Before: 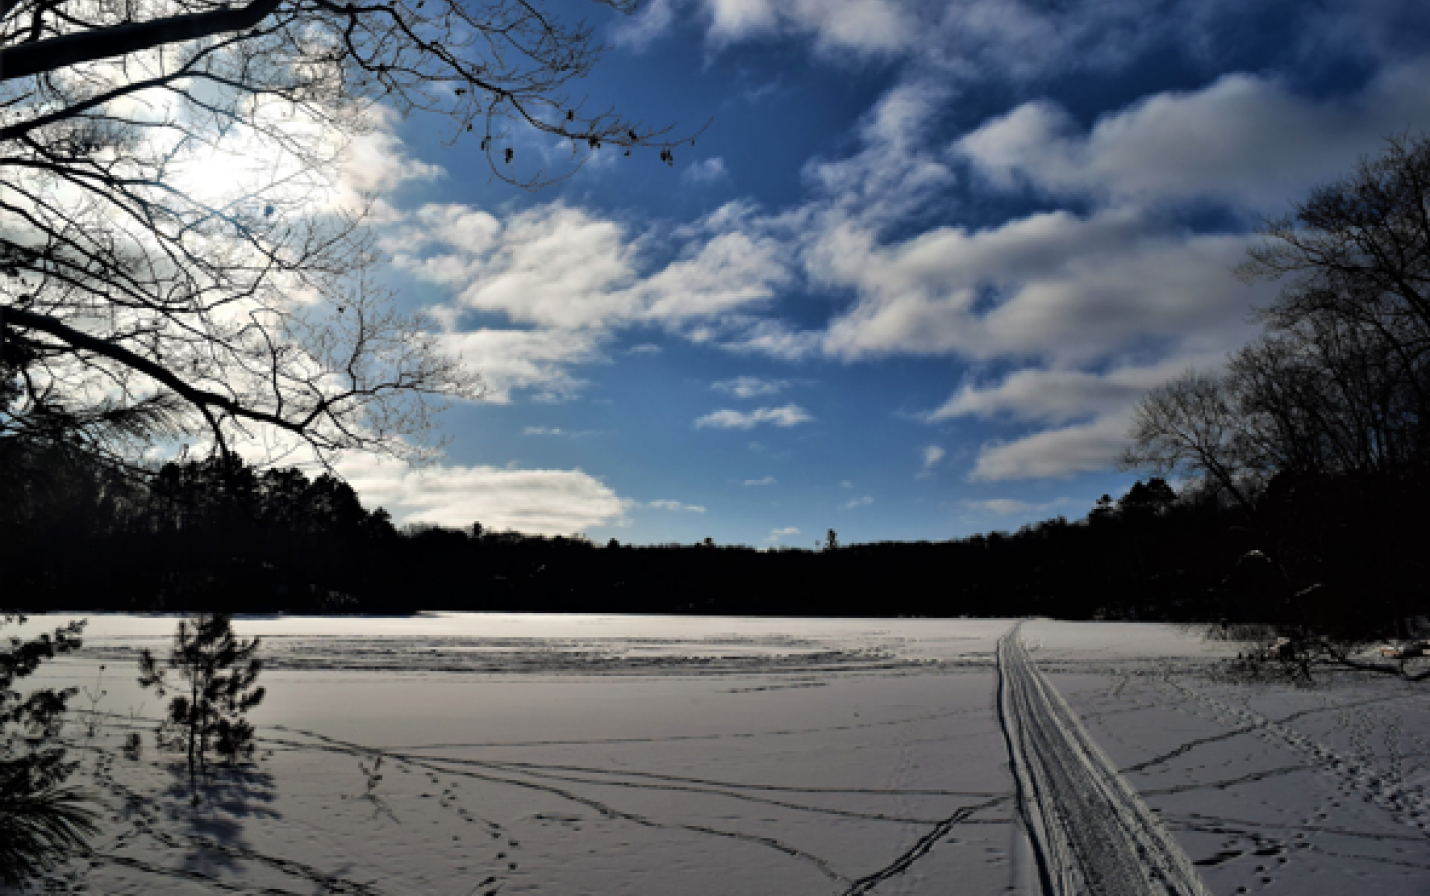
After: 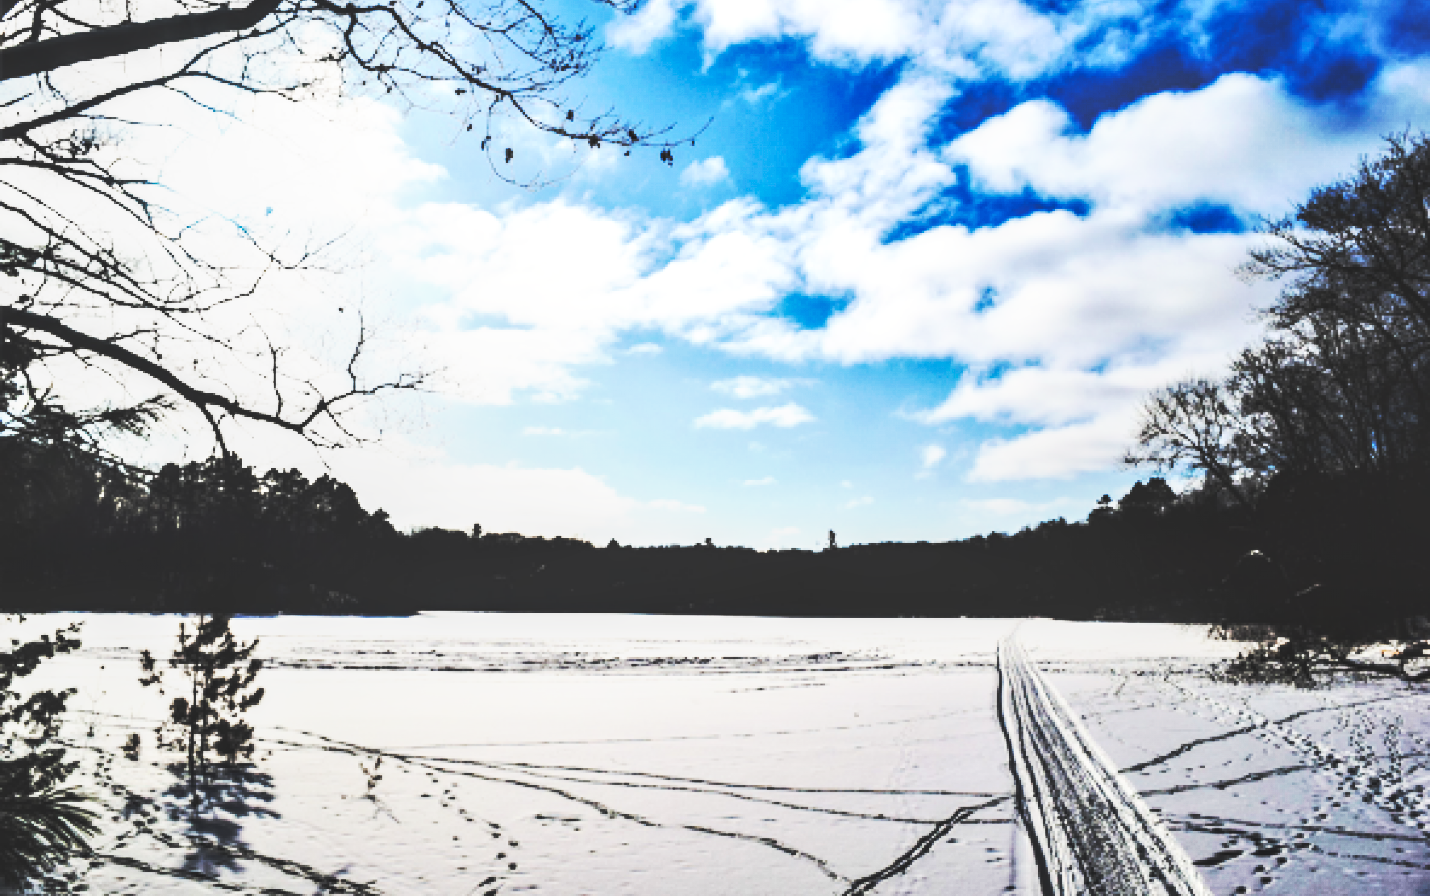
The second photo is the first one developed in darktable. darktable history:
base curve: curves: ch0 [(0, 0.015) (0.085, 0.116) (0.134, 0.298) (0.19, 0.545) (0.296, 0.764) (0.599, 0.982) (1, 1)], preserve colors none
tone equalizer: -7 EV 0.141 EV, -6 EV 0.598 EV, -5 EV 1.11 EV, -4 EV 1.35 EV, -3 EV 1.13 EV, -2 EV 0.6 EV, -1 EV 0.164 EV, edges refinement/feathering 500, mask exposure compensation -1.57 EV, preserve details no
local contrast: on, module defaults
